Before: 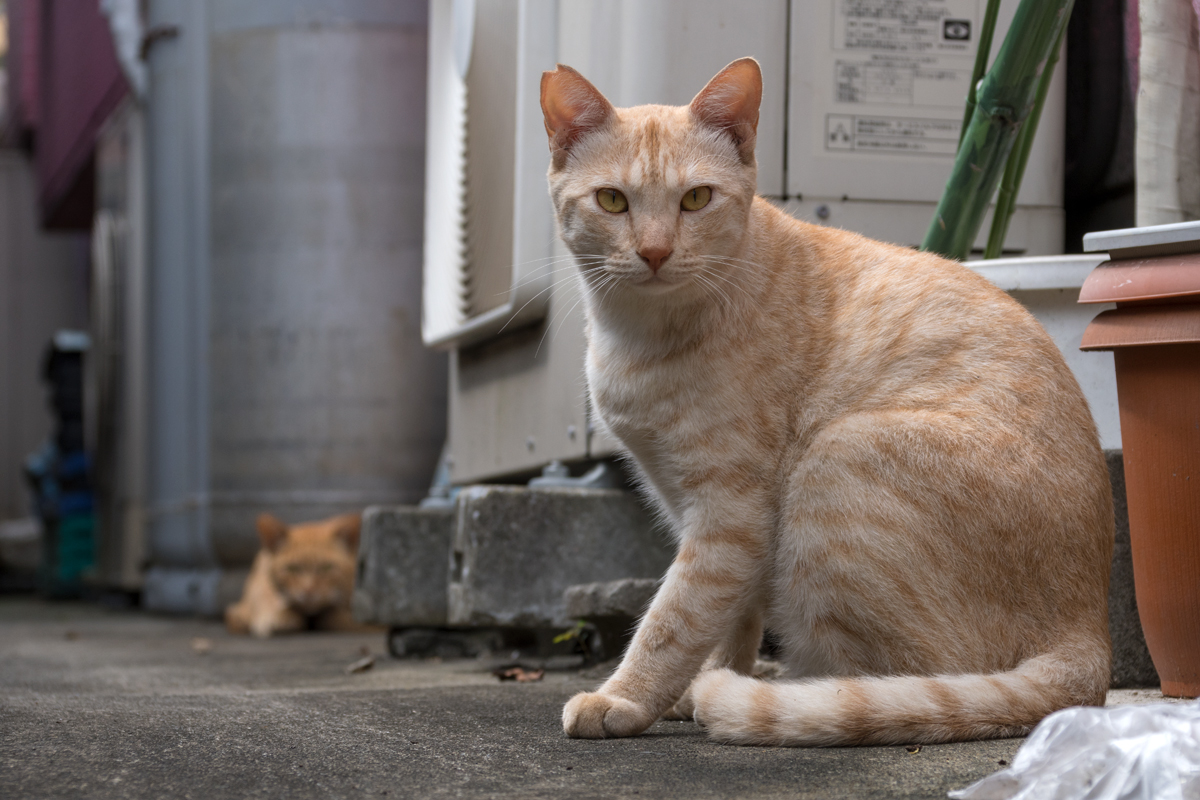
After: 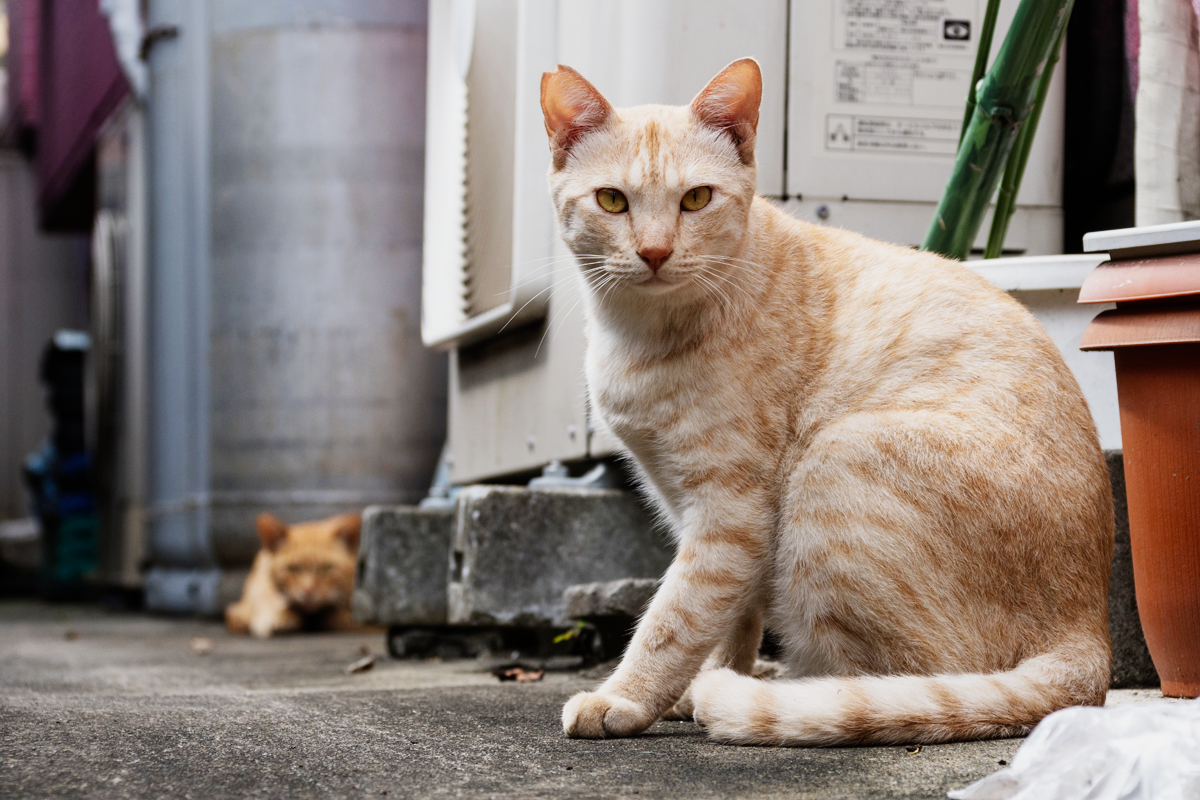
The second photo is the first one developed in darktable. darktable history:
sigmoid: contrast 1.81, skew -0.21, preserve hue 0%, red attenuation 0.1, red rotation 0.035, green attenuation 0.1, green rotation -0.017, blue attenuation 0.15, blue rotation -0.052, base primaries Rec2020
exposure: black level correction 0, exposure 0.7 EV, compensate exposure bias true, compensate highlight preservation false
